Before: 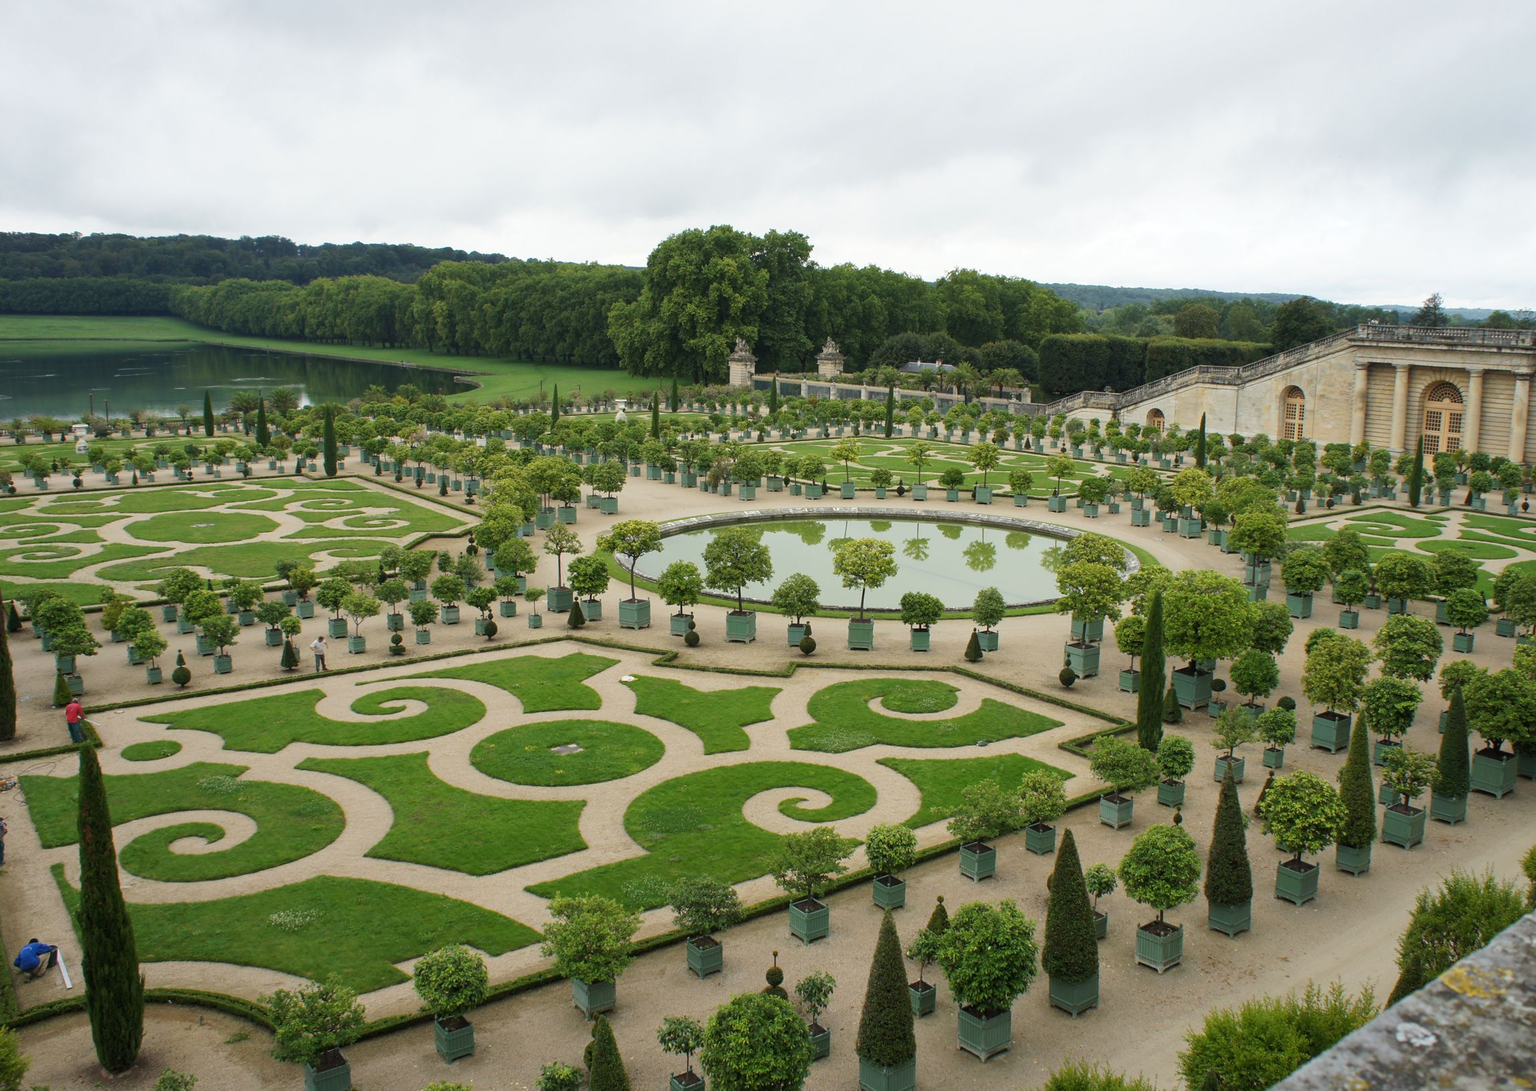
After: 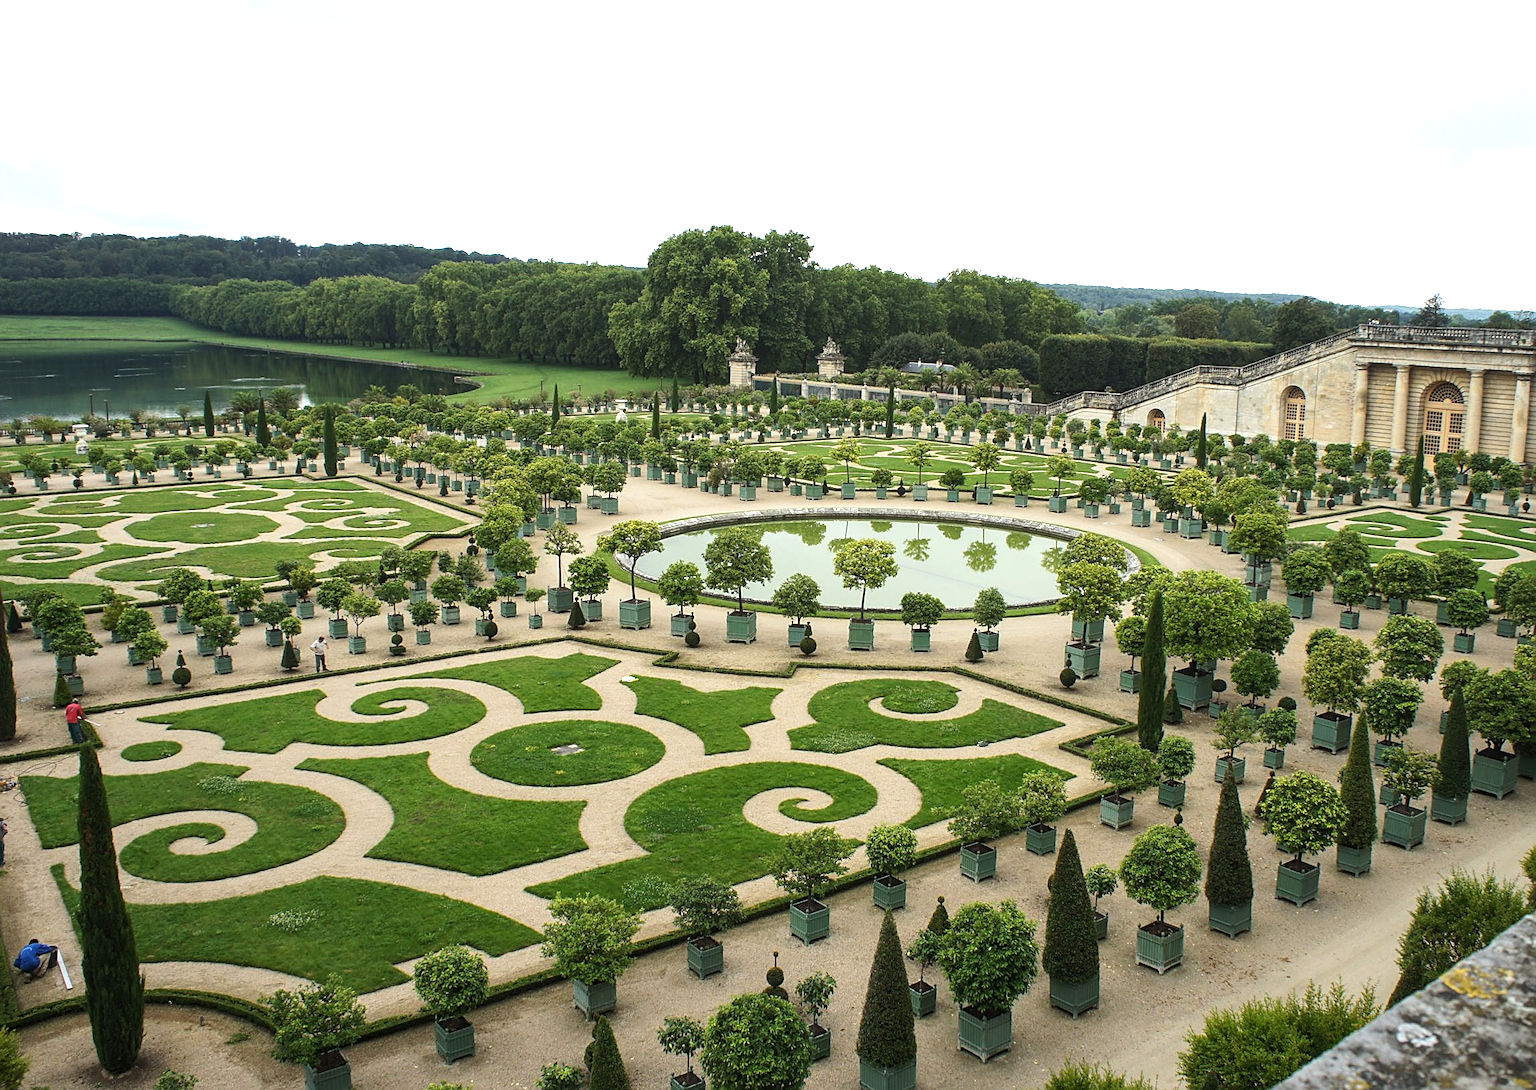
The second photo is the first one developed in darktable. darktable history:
color correction: highlights a* -0.268, highlights b* -0.11
sharpen: on, module defaults
tone equalizer: -8 EV -0.724 EV, -7 EV -0.69 EV, -6 EV -0.56 EV, -5 EV -0.366 EV, -3 EV 0.387 EV, -2 EV 0.6 EV, -1 EV 0.689 EV, +0 EV 0.746 EV, edges refinement/feathering 500, mask exposure compensation -1.57 EV, preserve details no
local contrast: detail 110%
crop: left 0.036%
